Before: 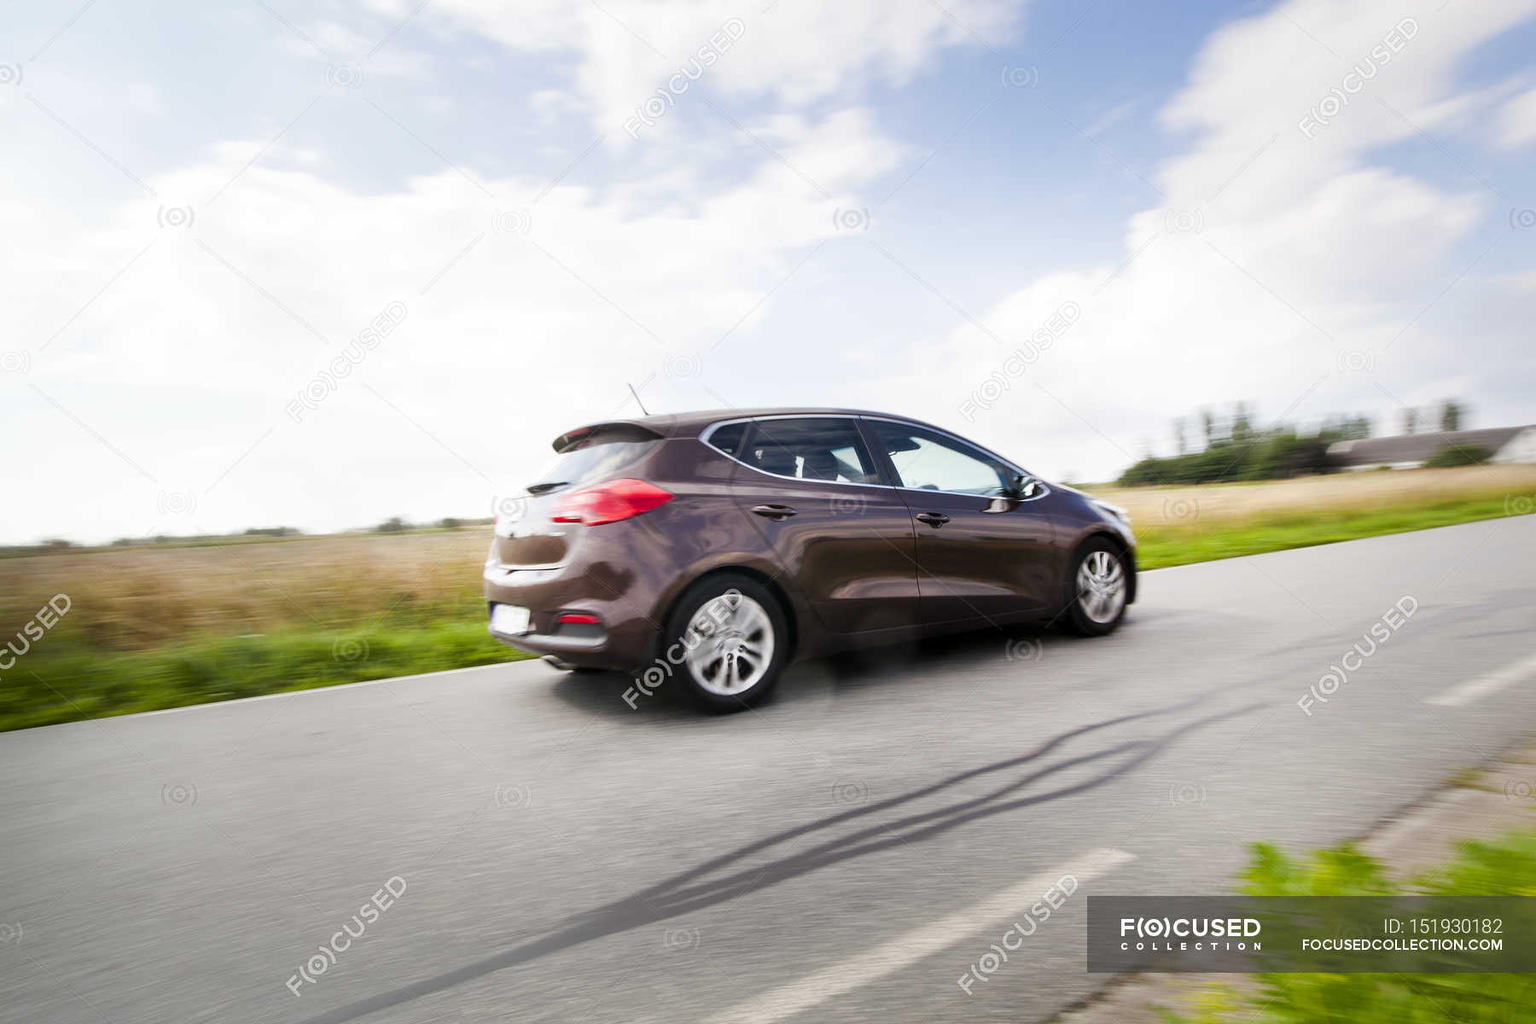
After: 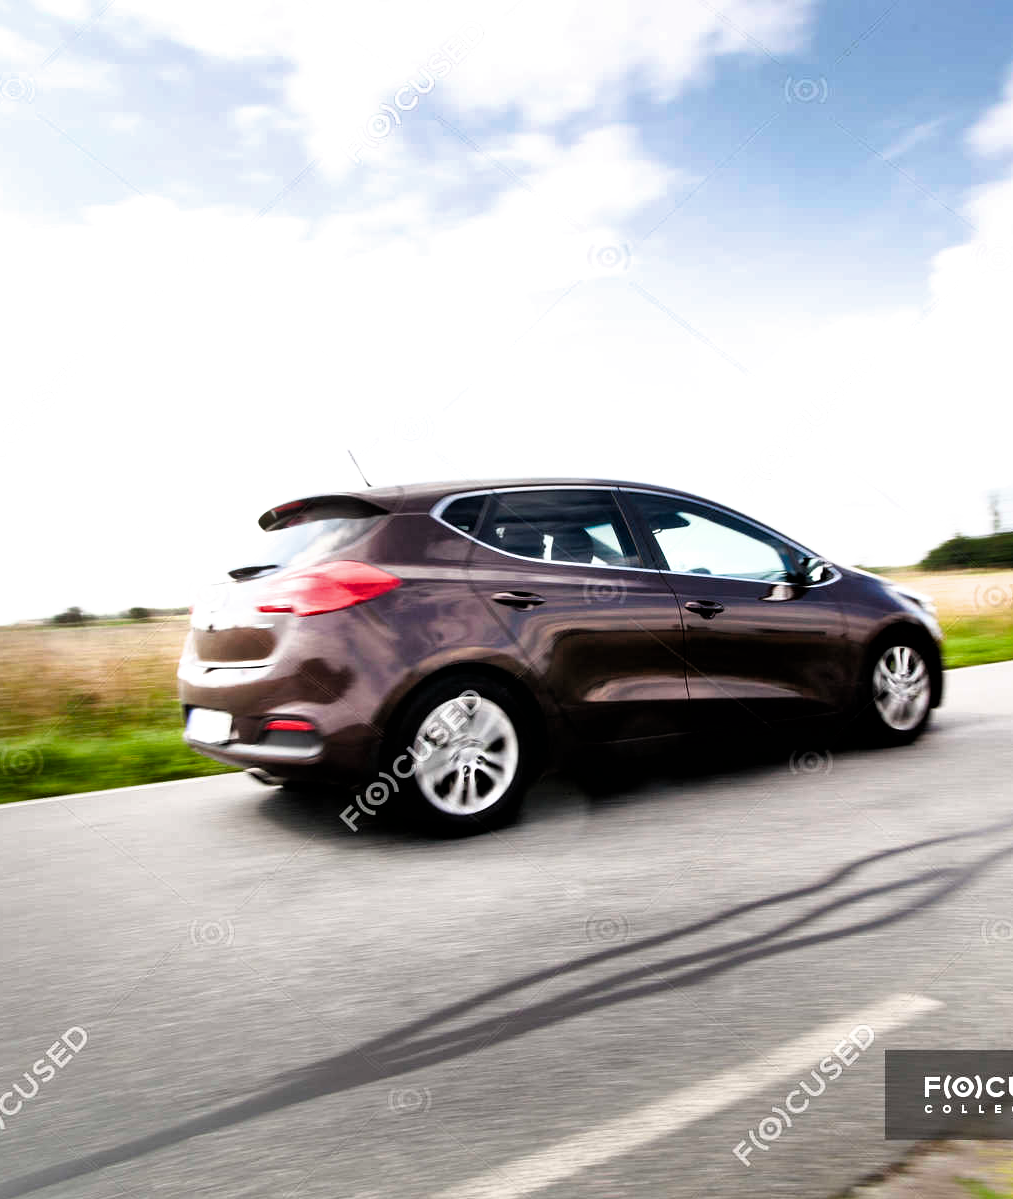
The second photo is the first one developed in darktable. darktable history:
crop: left 21.661%, right 22.023%, bottom 0.014%
shadows and highlights: low approximation 0.01, soften with gaussian
filmic rgb: black relative exposure -8.29 EV, white relative exposure 2.2 EV, target white luminance 99.883%, hardness 7.17, latitude 74.75%, contrast 1.323, highlights saturation mix -2.28%, shadows ↔ highlights balance 30.08%, iterations of high-quality reconstruction 10
